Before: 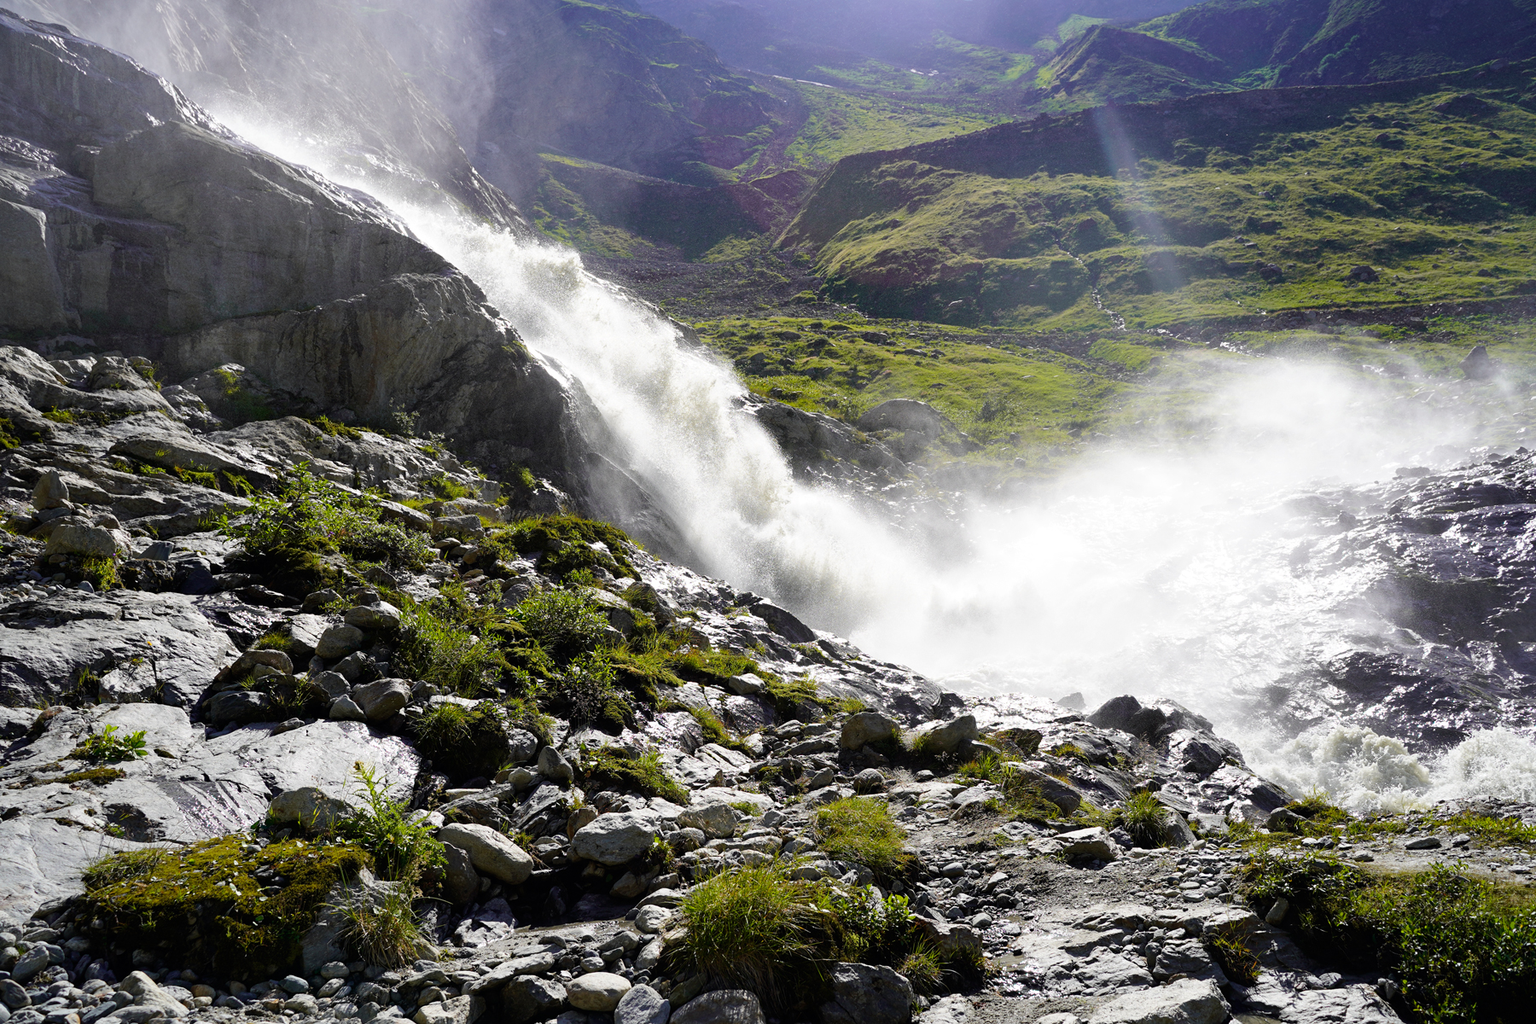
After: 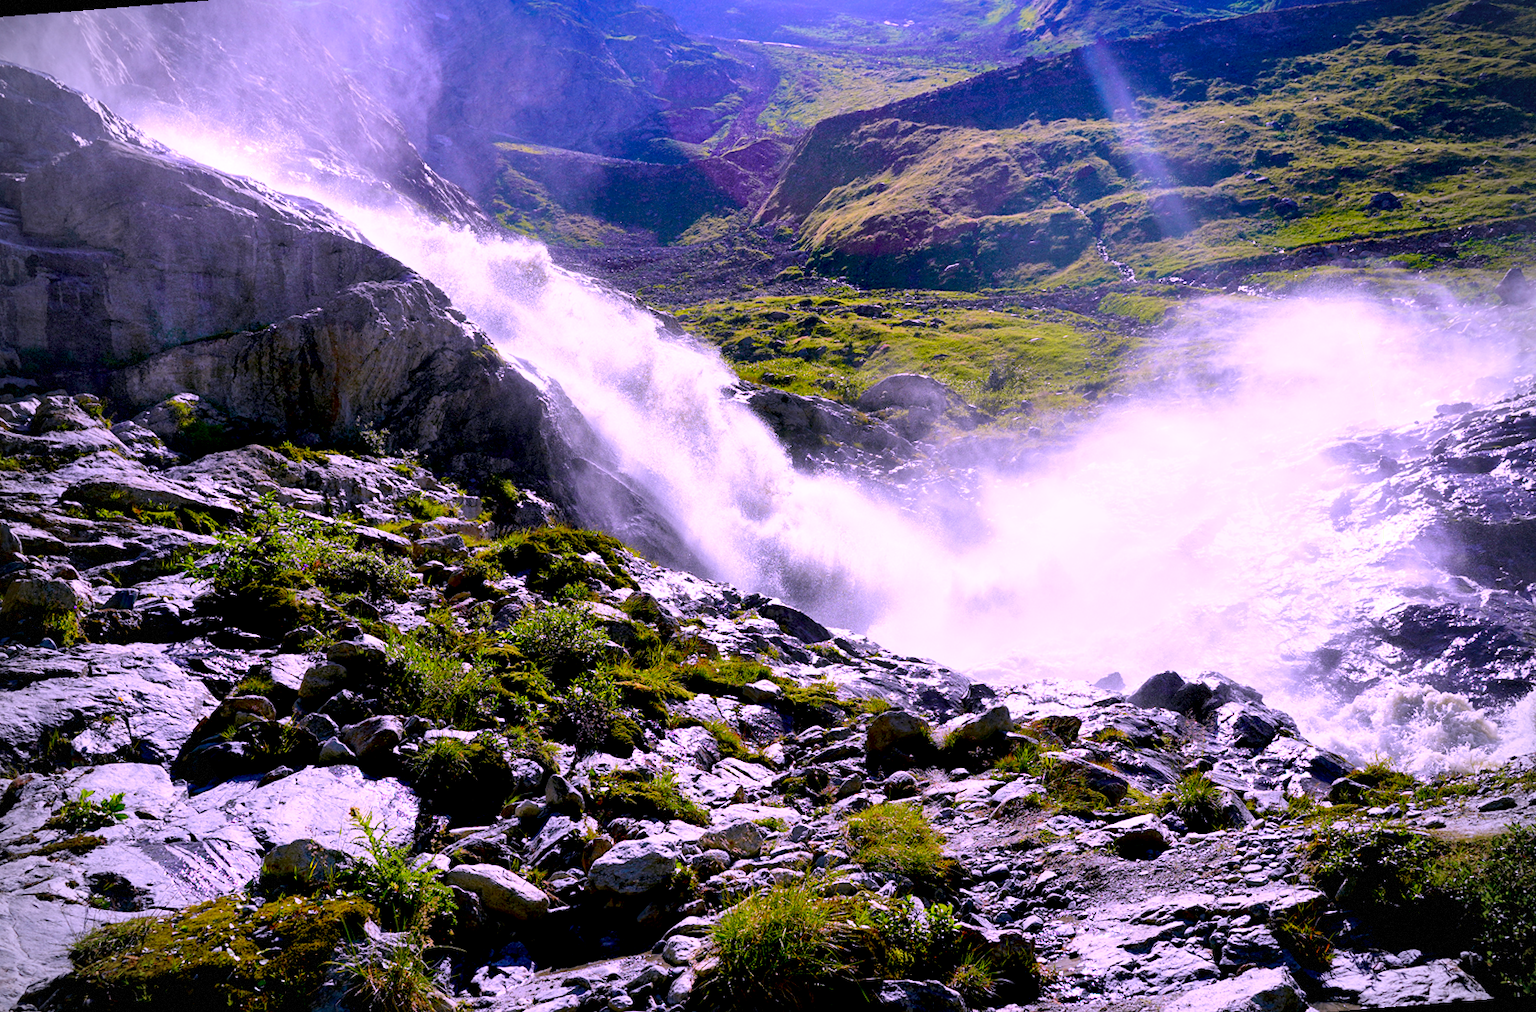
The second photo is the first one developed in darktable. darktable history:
color correction: highlights a* 19.5, highlights b* -11.53, saturation 1.69
color calibration: illuminant as shot in camera, x 0.369, y 0.376, temperature 4328.46 K, gamut compression 3
rotate and perspective: rotation -4.57°, crop left 0.054, crop right 0.944, crop top 0.087, crop bottom 0.914
exposure: black level correction 0.012, compensate highlight preservation false
vignetting: dithering 8-bit output, unbound false
local contrast: mode bilateral grid, contrast 25, coarseness 60, detail 151%, midtone range 0.2
contrast brightness saturation: contrast 0.04, saturation 0.16
